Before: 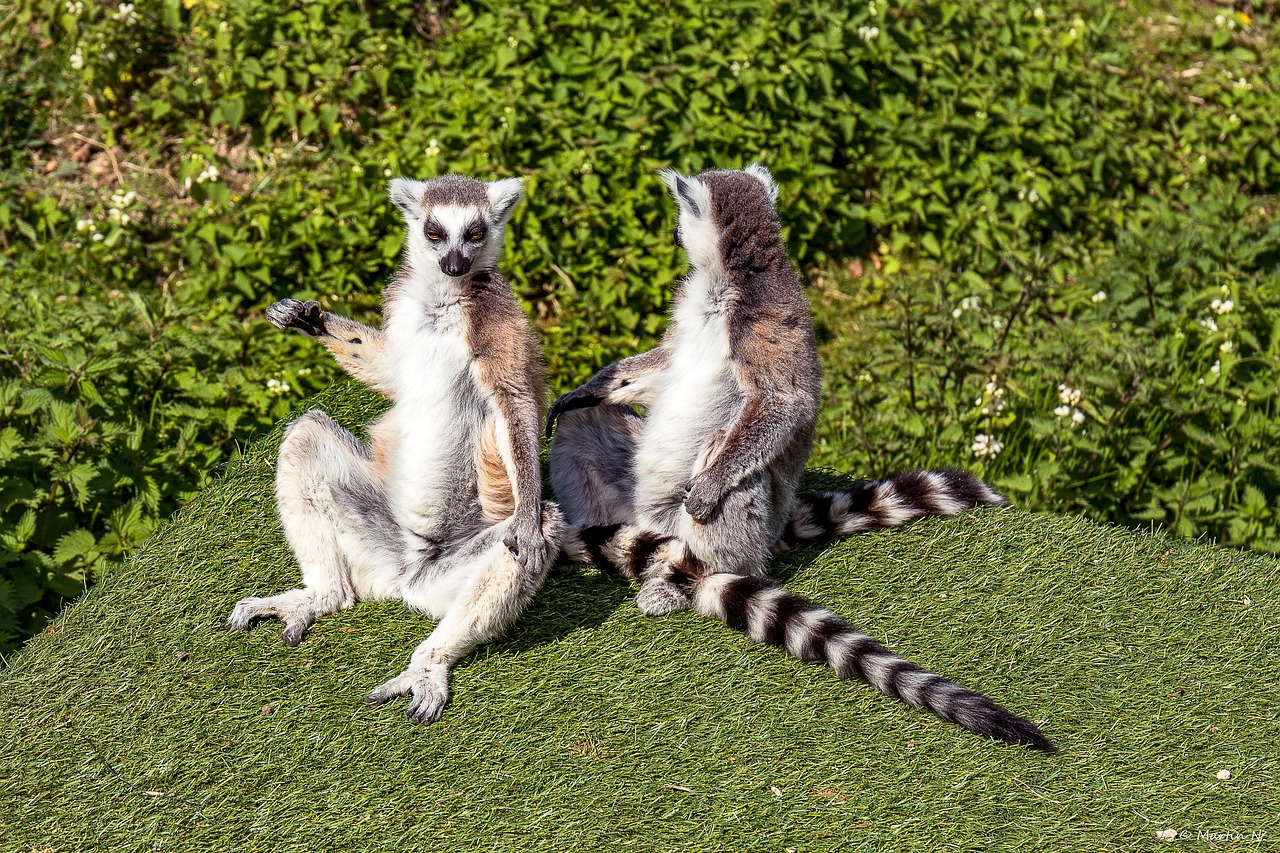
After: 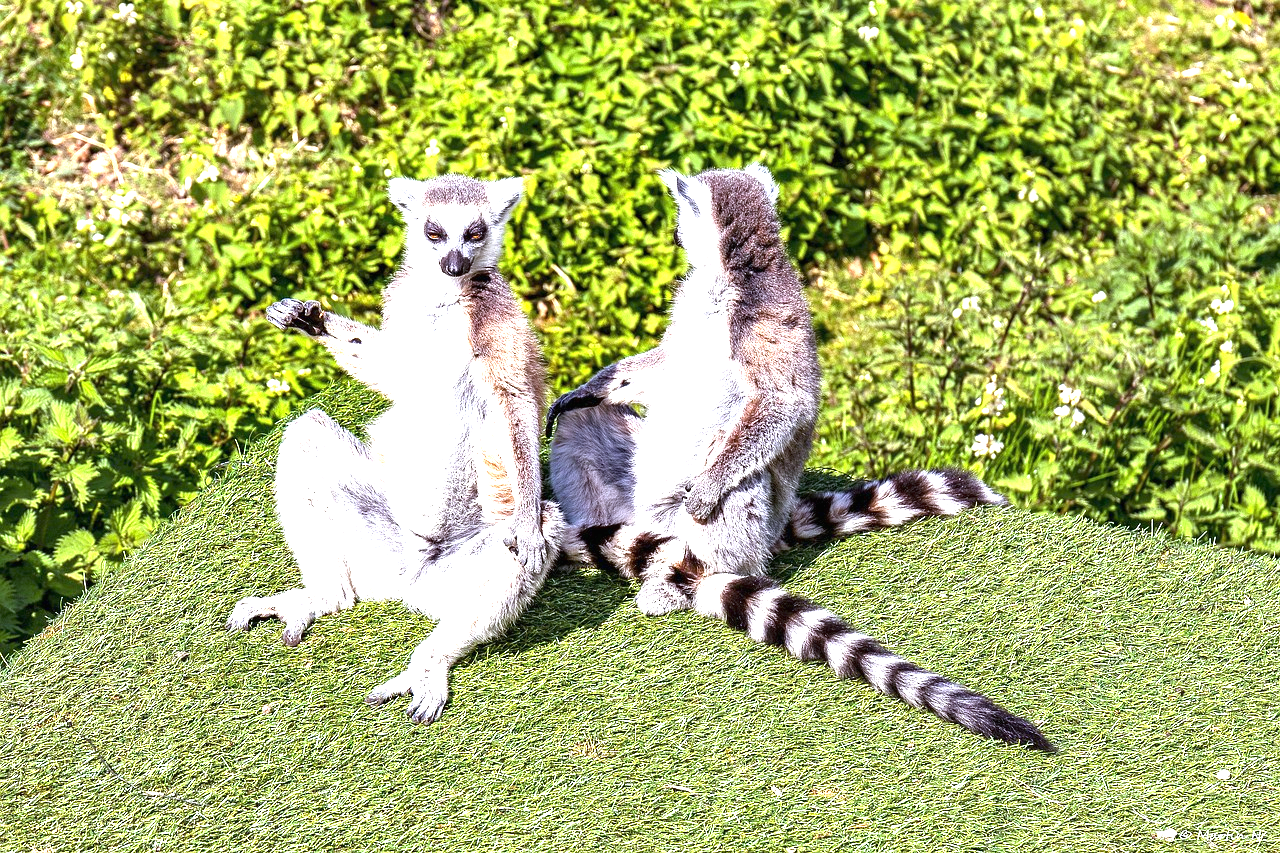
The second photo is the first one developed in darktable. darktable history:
white balance: red 0.967, blue 1.119, emerald 0.756
exposure: black level correction 0, exposure 1.741 EV, compensate exposure bias true, compensate highlight preservation false
